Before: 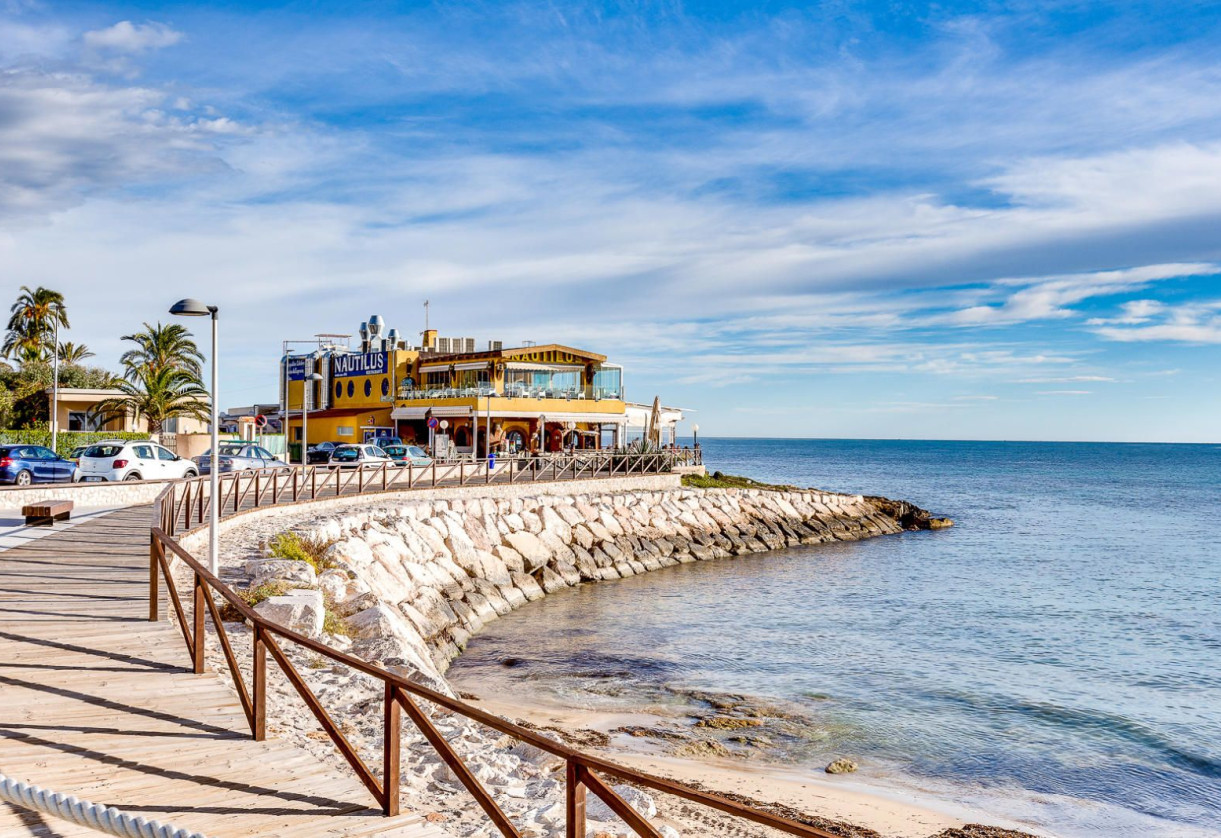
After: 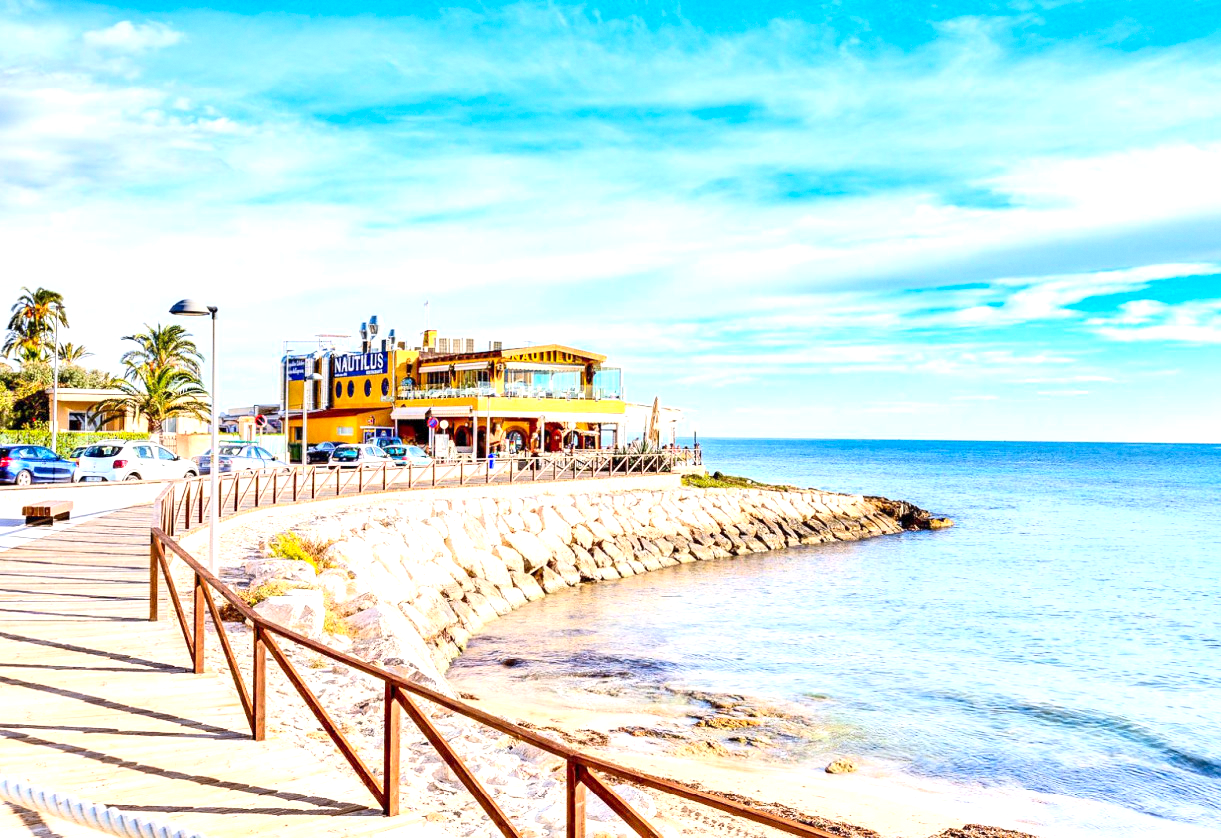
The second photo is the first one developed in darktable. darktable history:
grain: coarseness 0.09 ISO, strength 10%
contrast brightness saturation: contrast 0.2, brightness 0.16, saturation 0.22
exposure: black level correction 0.001, exposure 1.05 EV, compensate exposure bias true, compensate highlight preservation false
